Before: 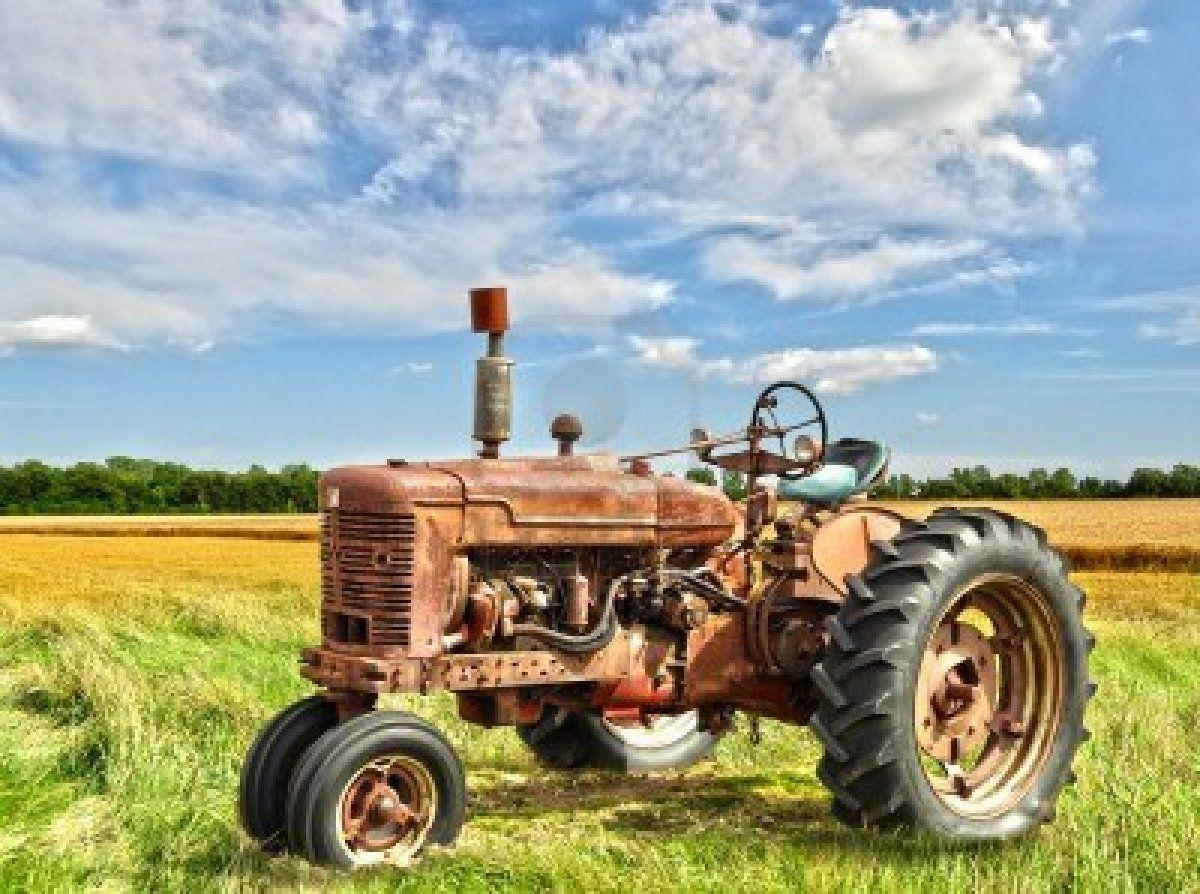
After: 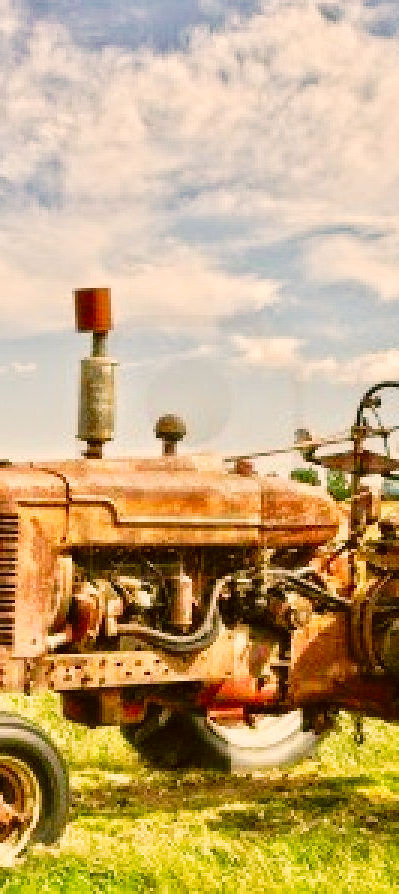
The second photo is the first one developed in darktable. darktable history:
crop: left 33.043%, right 33.7%
tone curve: curves: ch0 [(0, 0.012) (0.144, 0.137) (0.326, 0.386) (0.489, 0.573) (0.656, 0.763) (0.849, 0.902) (1, 0.974)]; ch1 [(0, 0) (0.366, 0.367) (0.475, 0.453) (0.487, 0.501) (0.519, 0.527) (0.544, 0.579) (0.562, 0.619) (0.622, 0.694) (1, 1)]; ch2 [(0, 0) (0.333, 0.346) (0.375, 0.375) (0.424, 0.43) (0.476, 0.492) (0.502, 0.503) (0.533, 0.541) (0.572, 0.615) (0.605, 0.656) (0.641, 0.709) (1, 1)], preserve colors none
color correction: highlights a* 8.61, highlights b* 15.87, shadows a* -0.364, shadows b* 25.93
